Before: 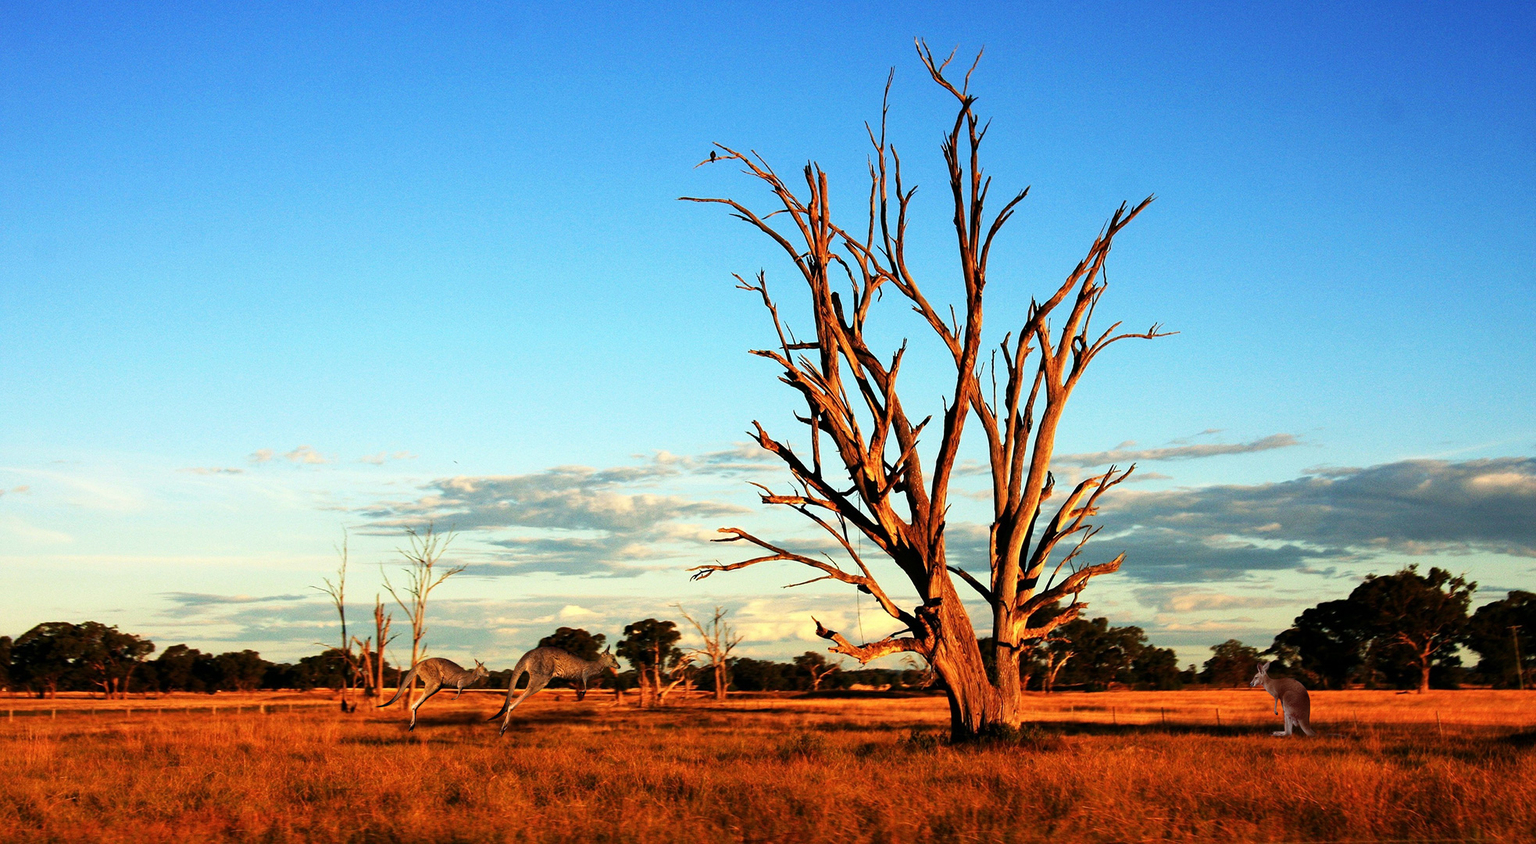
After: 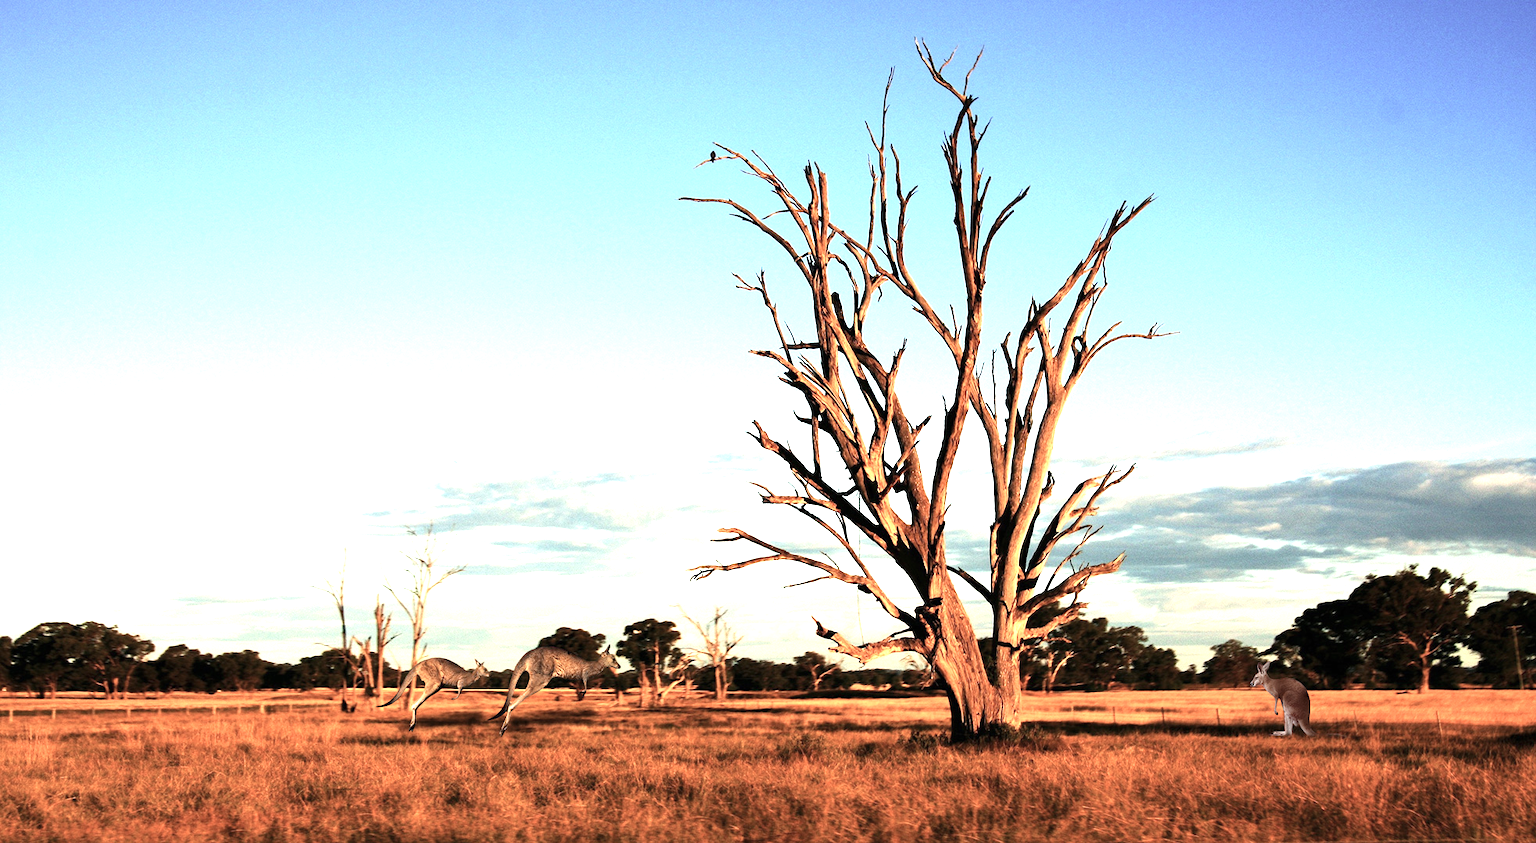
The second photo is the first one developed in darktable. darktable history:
exposure: black level correction 0, exposure 1.102 EV, compensate exposure bias true, compensate highlight preservation false
contrast brightness saturation: contrast 0.101, saturation -0.354
